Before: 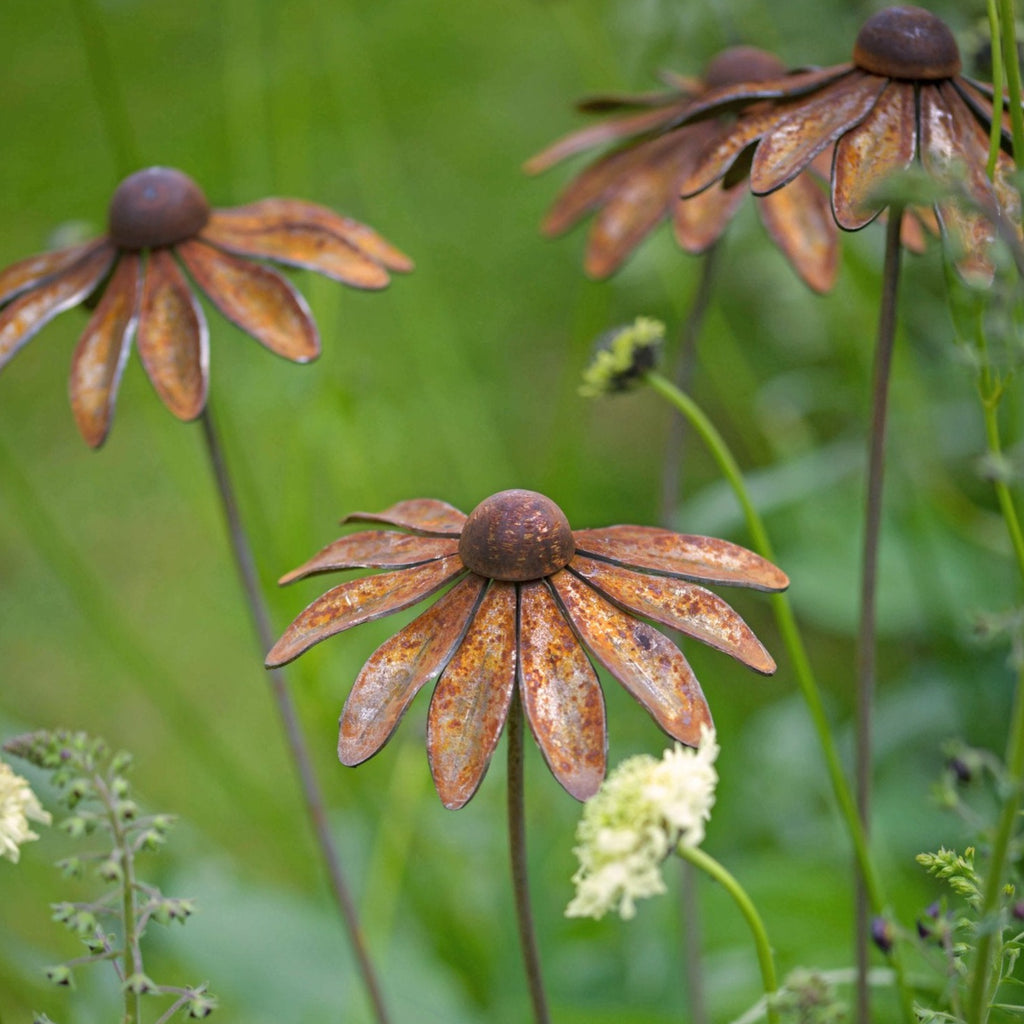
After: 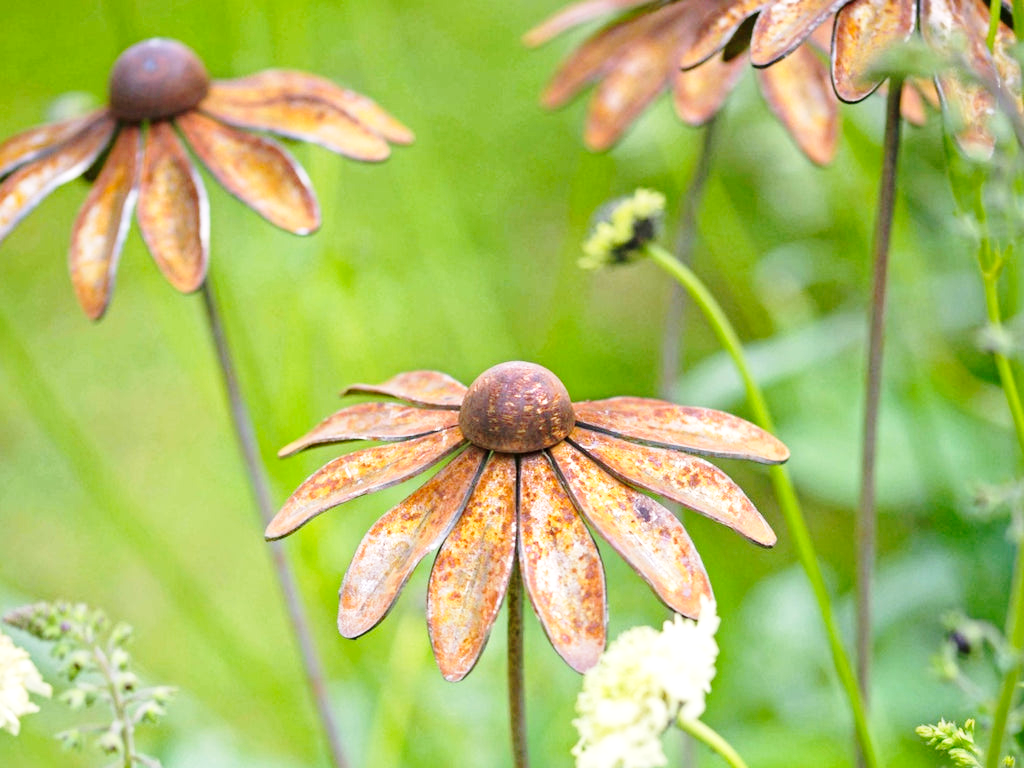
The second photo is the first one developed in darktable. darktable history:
exposure: black level correction 0.001, exposure 0.5 EV, compensate exposure bias true, compensate highlight preservation false
crop and rotate: top 12.5%, bottom 12.5%
base curve: curves: ch0 [(0, 0) (0.028, 0.03) (0.121, 0.232) (0.46, 0.748) (0.859, 0.968) (1, 1)], preserve colors none
